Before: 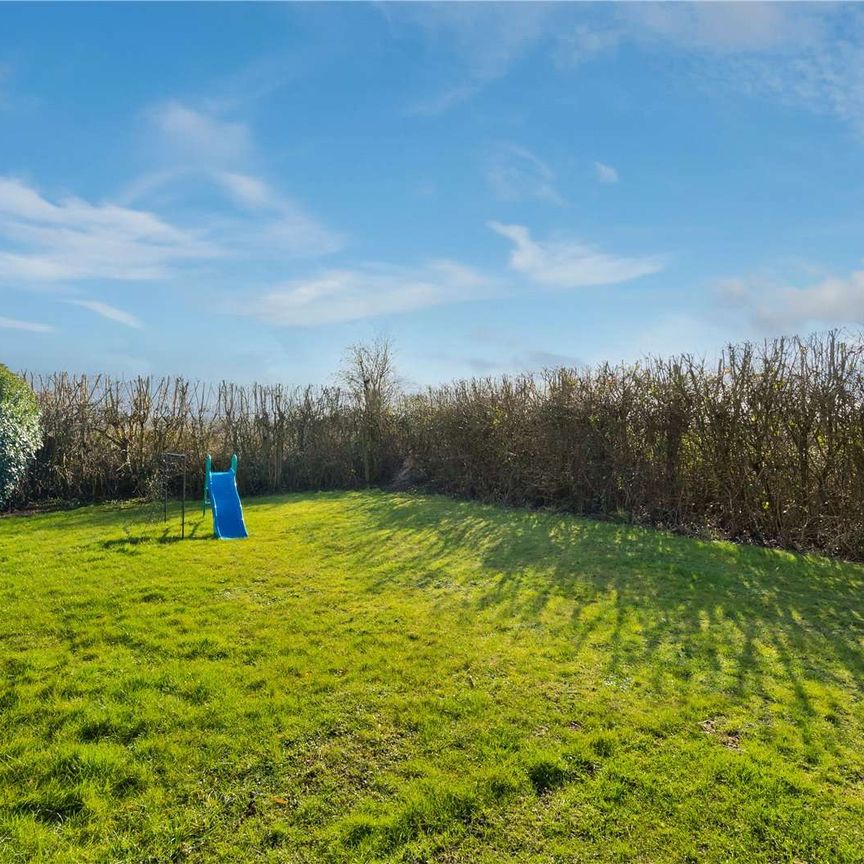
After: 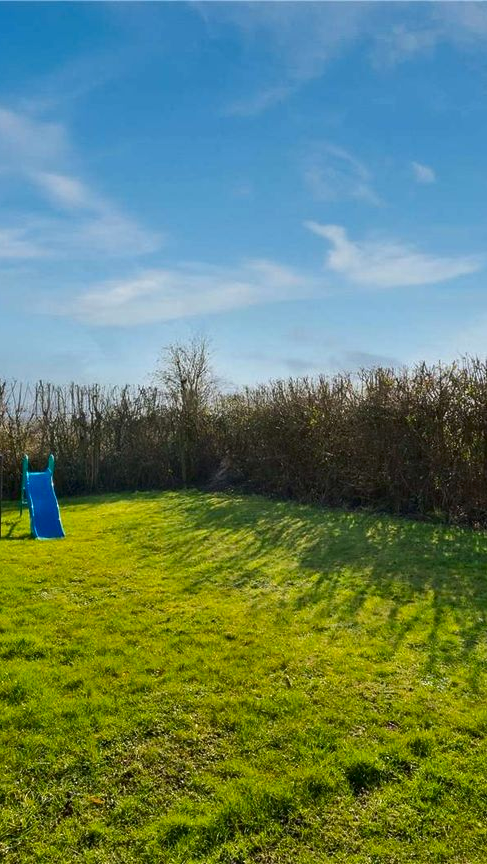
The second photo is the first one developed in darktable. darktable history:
crop: left 21.283%, right 22.279%
contrast brightness saturation: contrast 0.067, brightness -0.128, saturation 0.053
